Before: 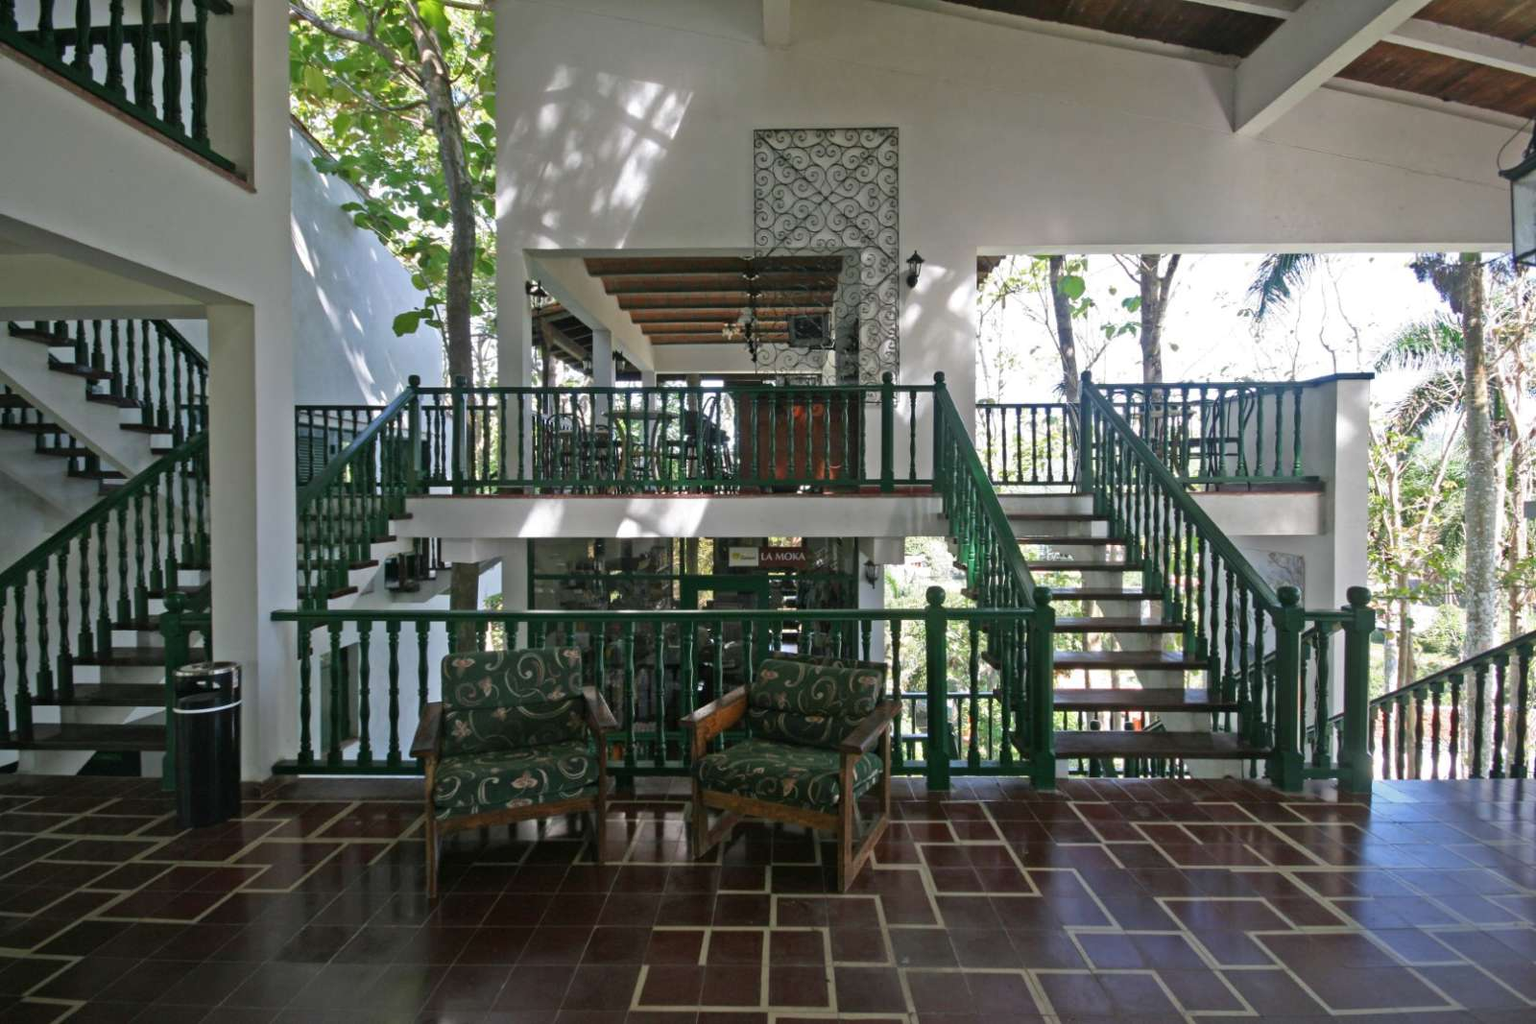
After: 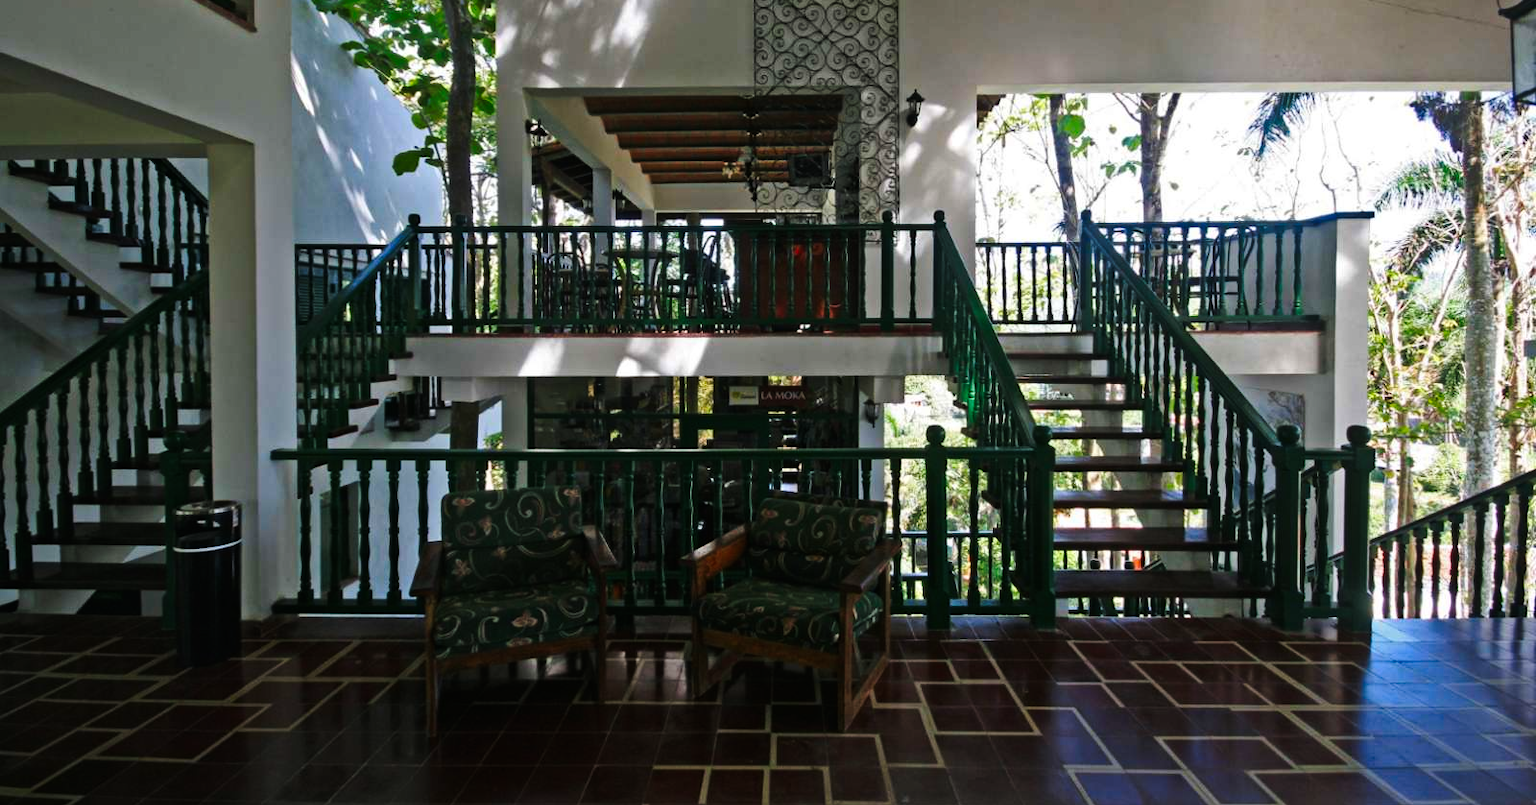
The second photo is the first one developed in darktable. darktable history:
rotate and perspective: automatic cropping original format, crop left 0, crop top 0
tone curve: curves: ch0 [(0, 0) (0.003, 0.006) (0.011, 0.007) (0.025, 0.01) (0.044, 0.015) (0.069, 0.023) (0.1, 0.031) (0.136, 0.045) (0.177, 0.066) (0.224, 0.098) (0.277, 0.139) (0.335, 0.194) (0.399, 0.254) (0.468, 0.346) (0.543, 0.45) (0.623, 0.56) (0.709, 0.667) (0.801, 0.78) (0.898, 0.891) (1, 1)], preserve colors none
crop and rotate: top 15.774%, bottom 5.506%
contrast brightness saturation: contrast 0.04, saturation 0.16
